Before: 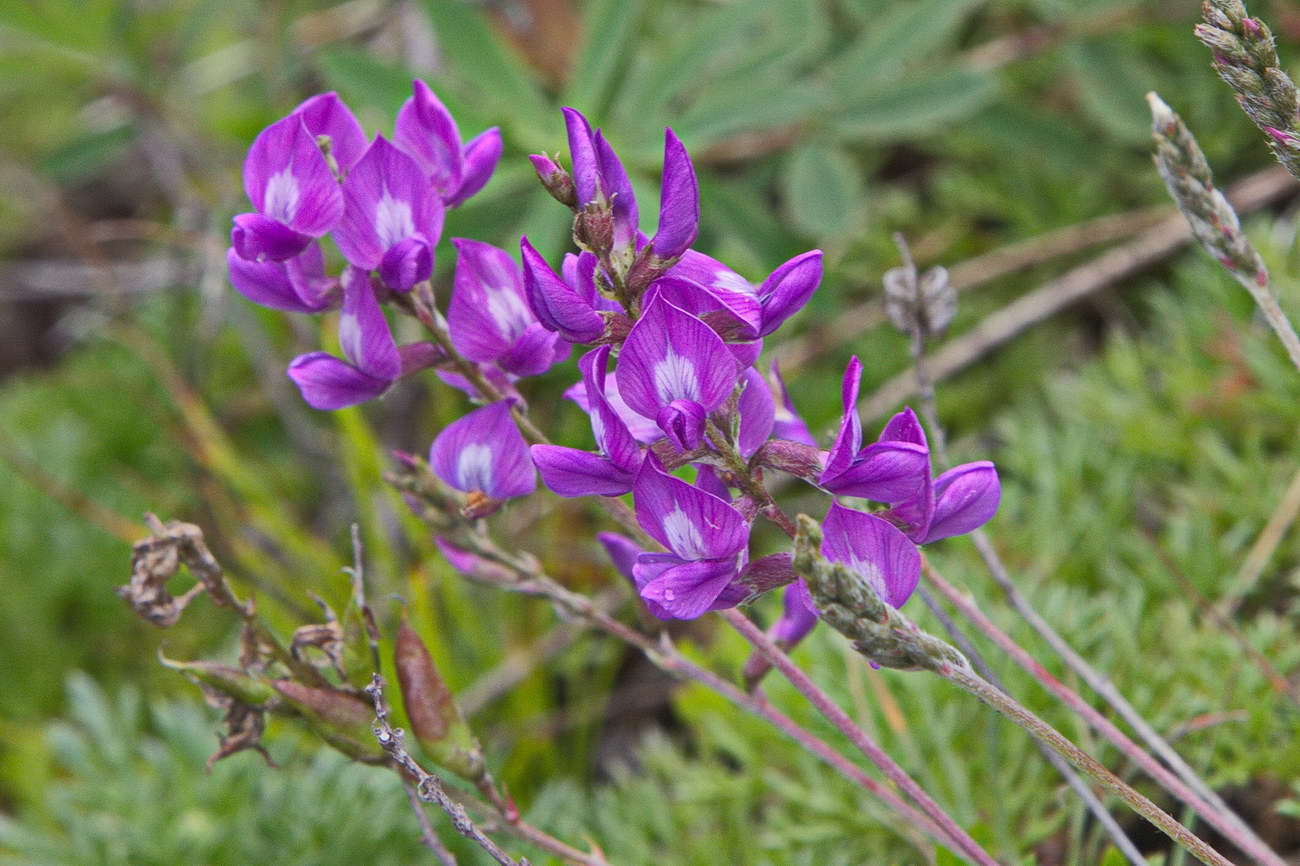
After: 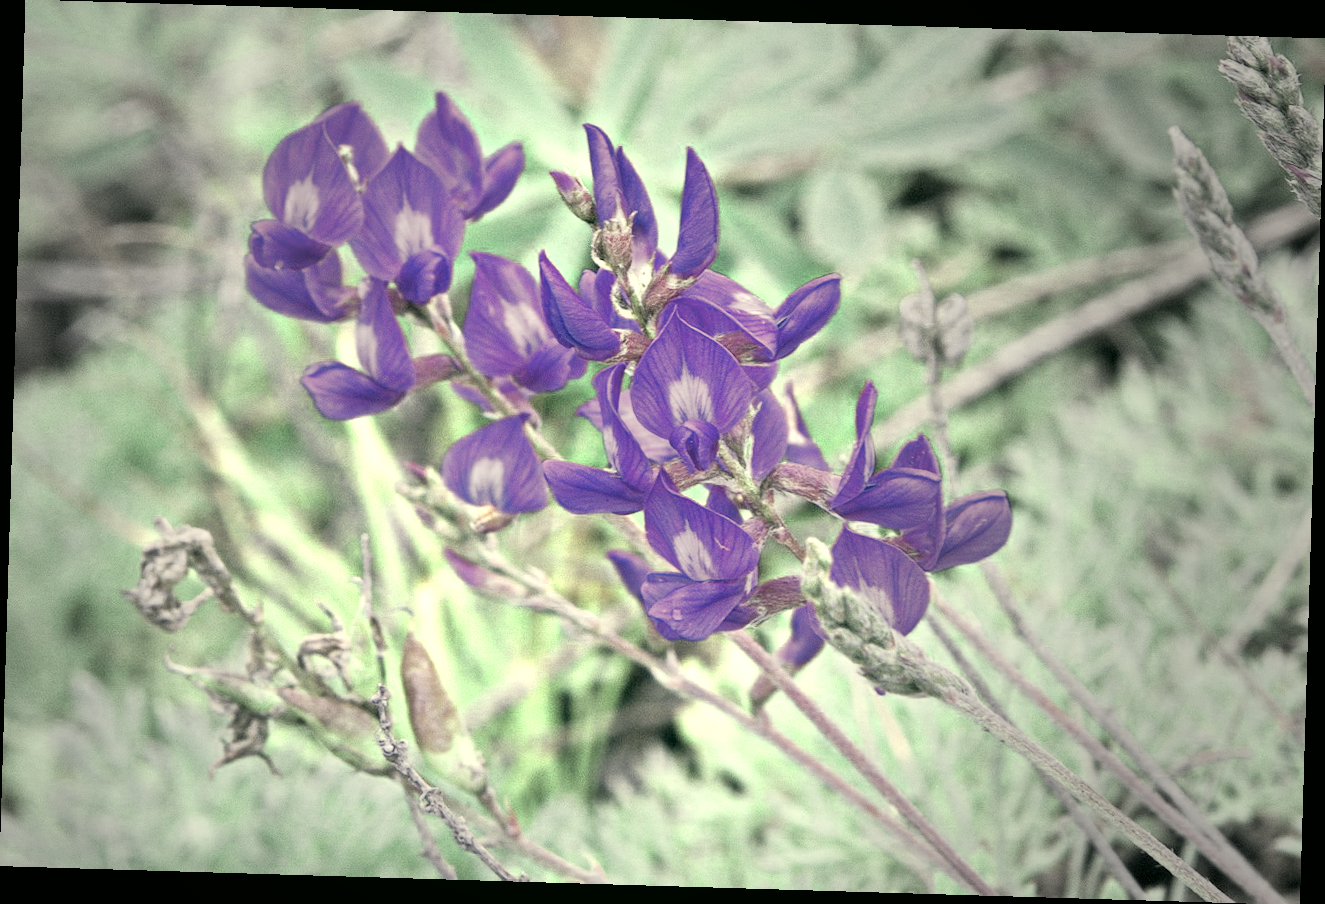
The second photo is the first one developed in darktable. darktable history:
filmic rgb: black relative exposure -8.54 EV, white relative exposure 5.52 EV, hardness 3.39, contrast 1.016
rgb levels: levels [[0.01, 0.419, 0.839], [0, 0.5, 1], [0, 0.5, 1]]
vignetting: fall-off start 33.76%, fall-off radius 64.94%, brightness -0.575, center (-0.12, -0.002), width/height ratio 0.959
color correction: highlights a* 5.62, highlights b* 33.57, shadows a* -25.86, shadows b* 4.02
rotate and perspective: rotation 1.72°, automatic cropping off
color zones: curves: ch0 [(0.25, 0.667) (0.758, 0.368)]; ch1 [(0.215, 0.245) (0.761, 0.373)]; ch2 [(0.247, 0.554) (0.761, 0.436)]
color calibration: illuminant as shot in camera, x 0.37, y 0.382, temperature 4313.32 K
exposure: black level correction 0, exposure 1.1 EV, compensate exposure bias true, compensate highlight preservation false
